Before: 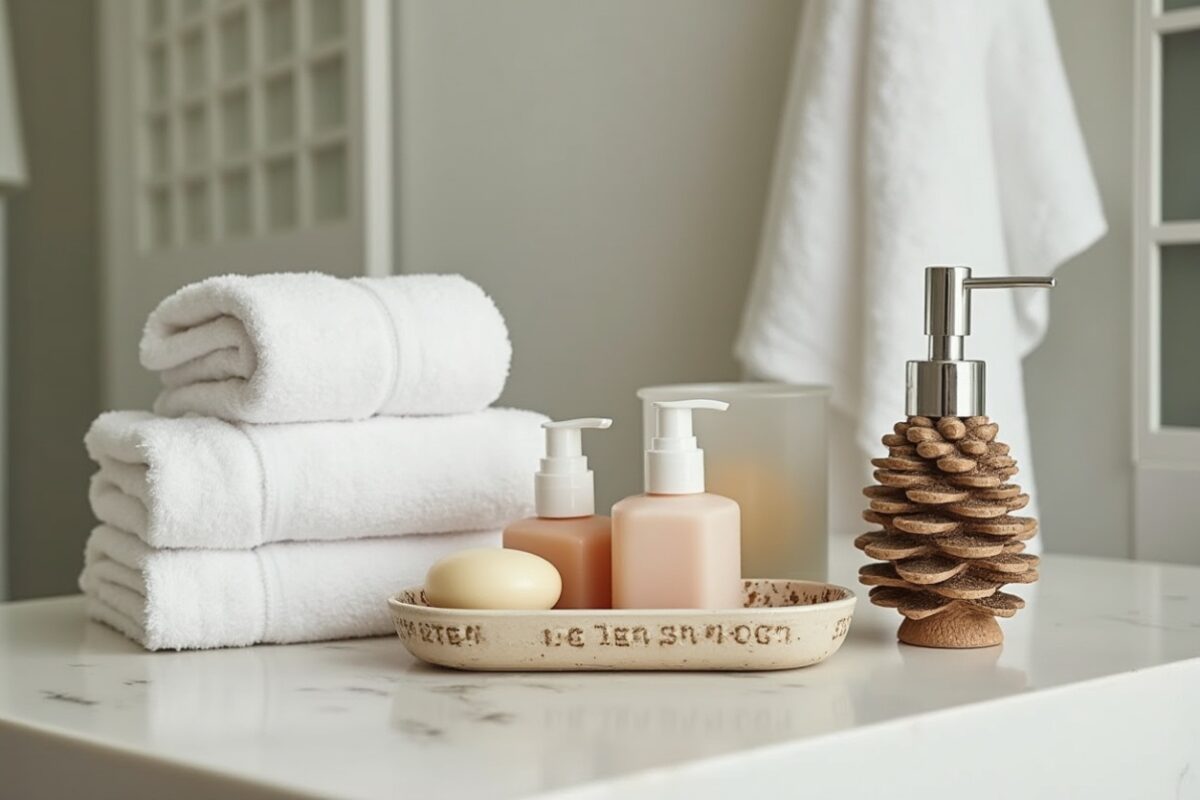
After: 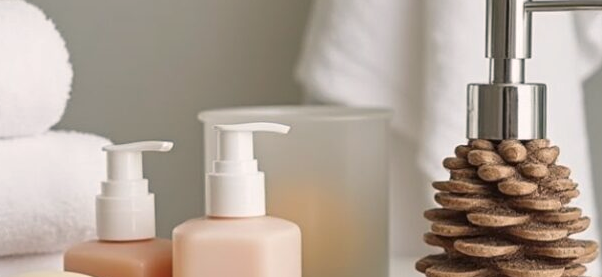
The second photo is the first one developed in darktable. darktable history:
crop: left 36.607%, top 34.735%, right 13.146%, bottom 30.611%
color balance rgb: shadows lift › chroma 1.41%, shadows lift › hue 260°, power › chroma 0.5%, power › hue 260°, highlights gain › chroma 1%, highlights gain › hue 27°, saturation formula JzAzBz (2021)
